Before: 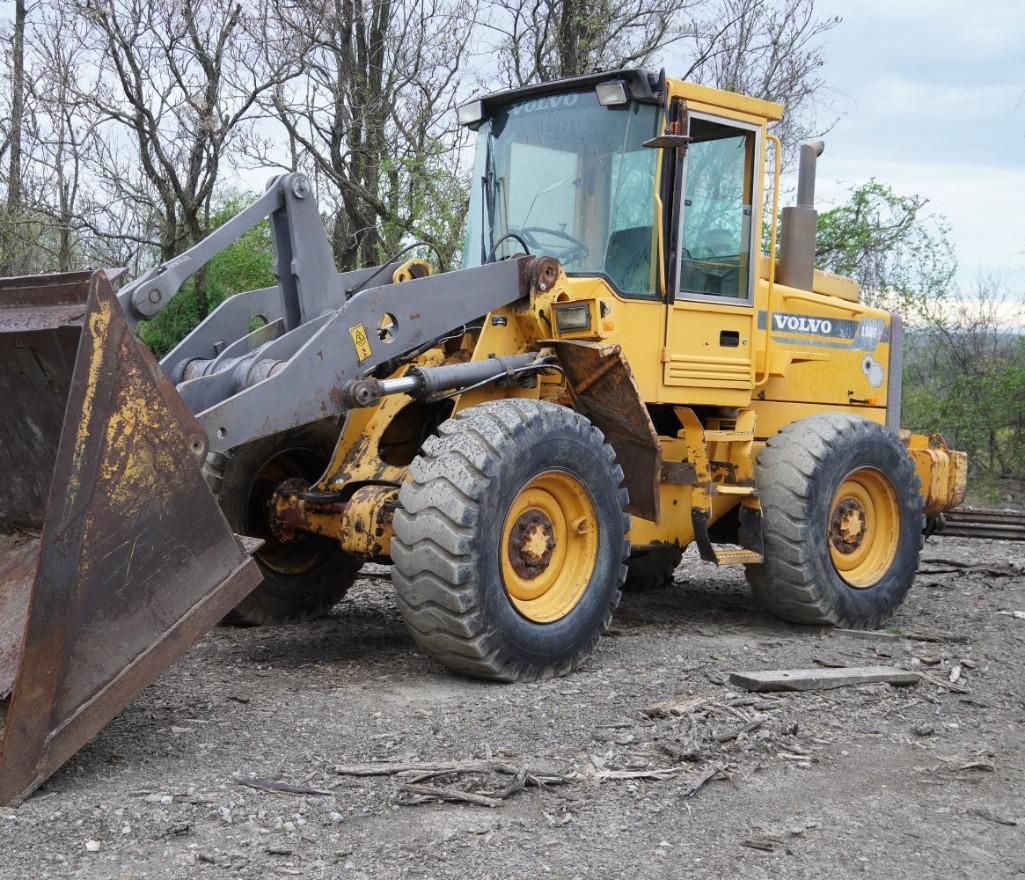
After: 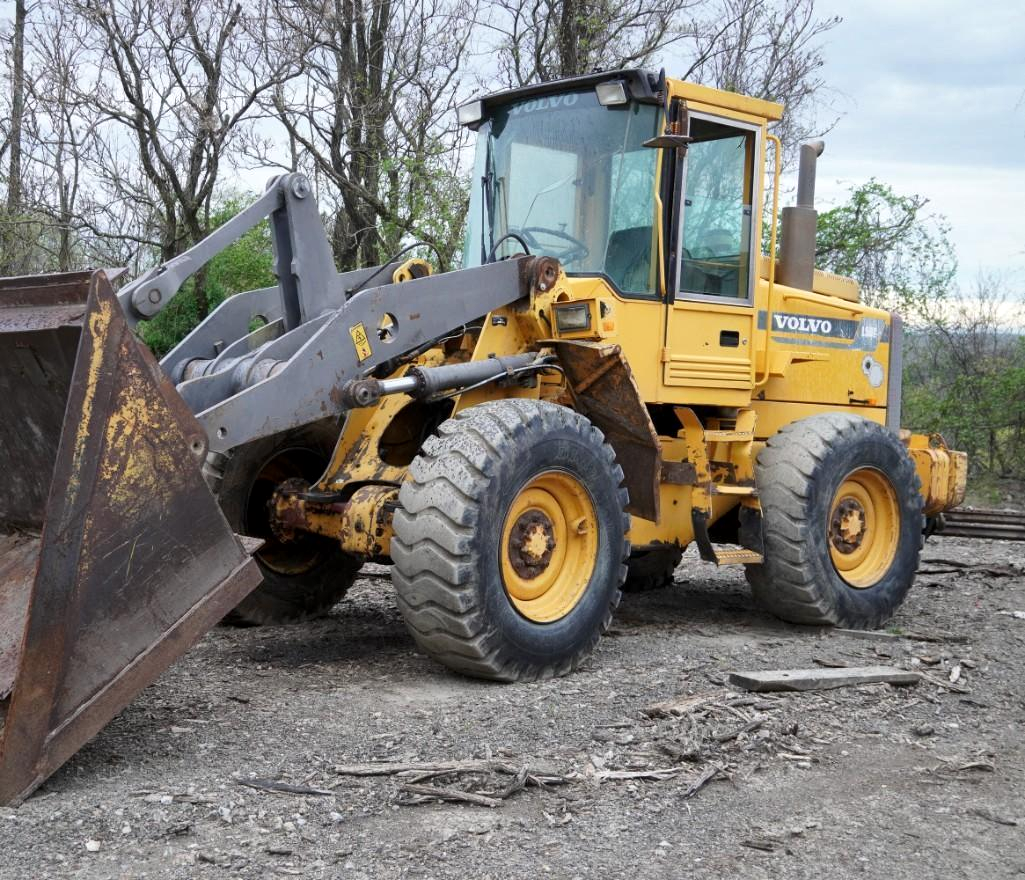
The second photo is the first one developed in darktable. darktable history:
local contrast: mode bilateral grid, contrast 20, coarseness 49, detail 132%, midtone range 0.2
